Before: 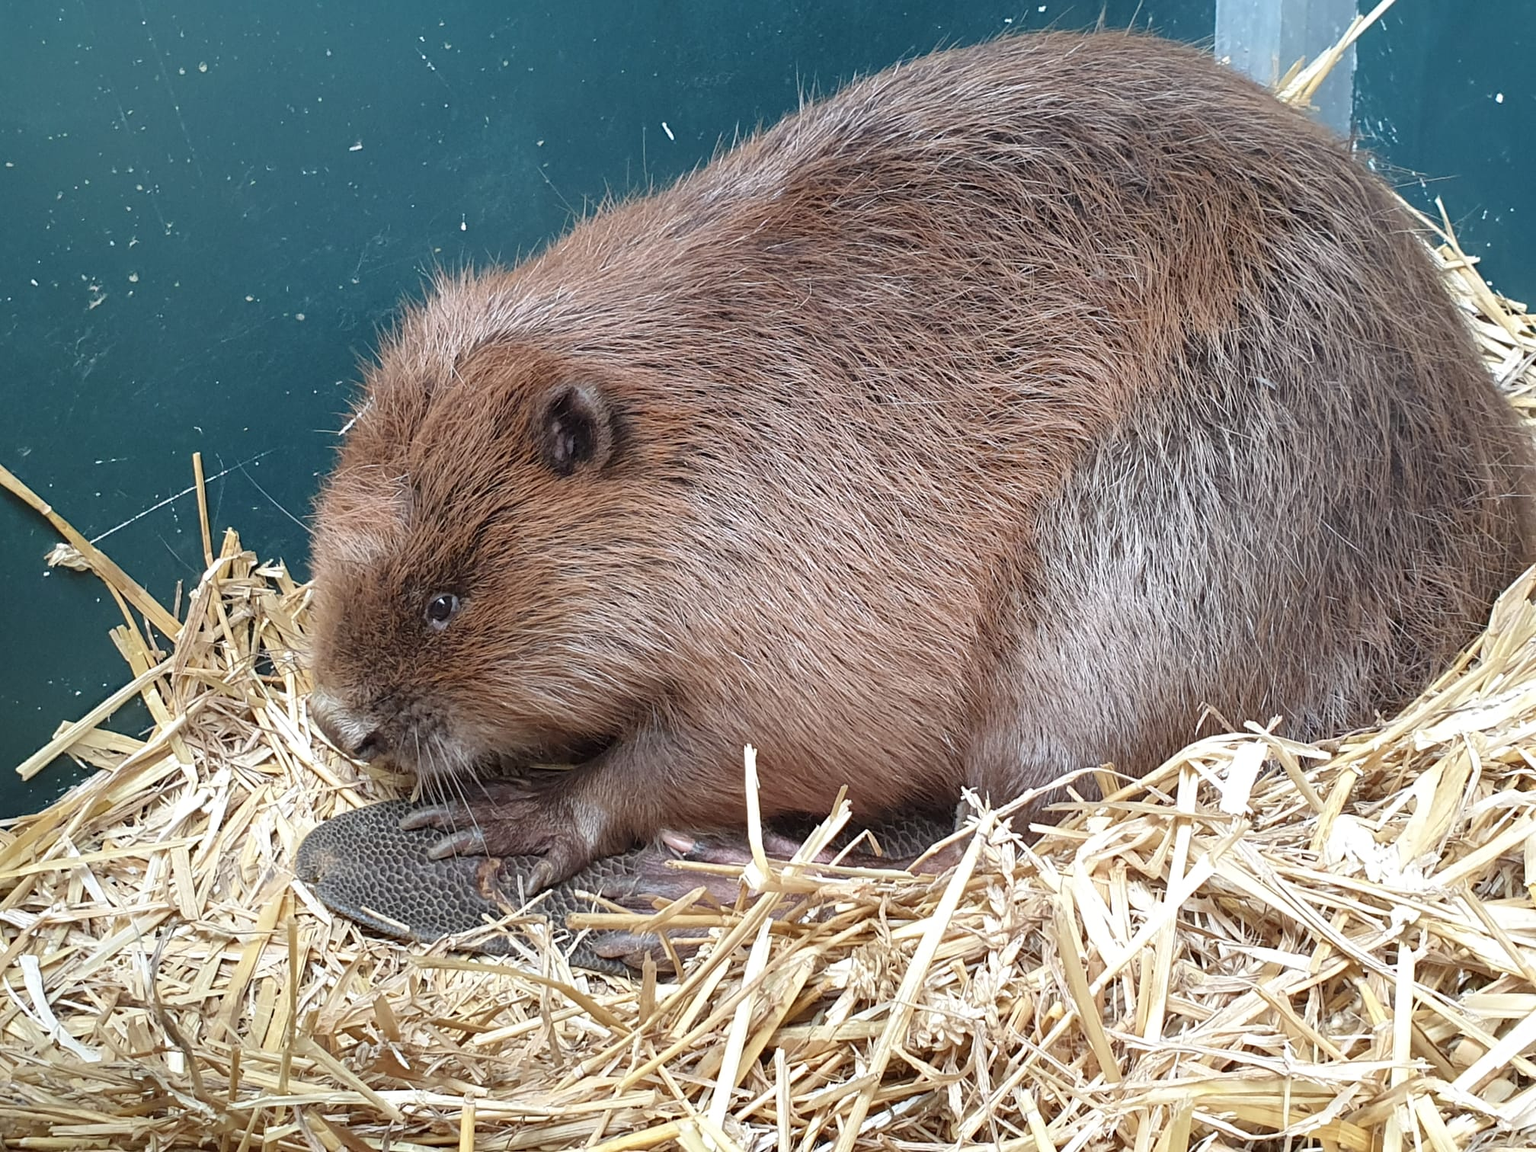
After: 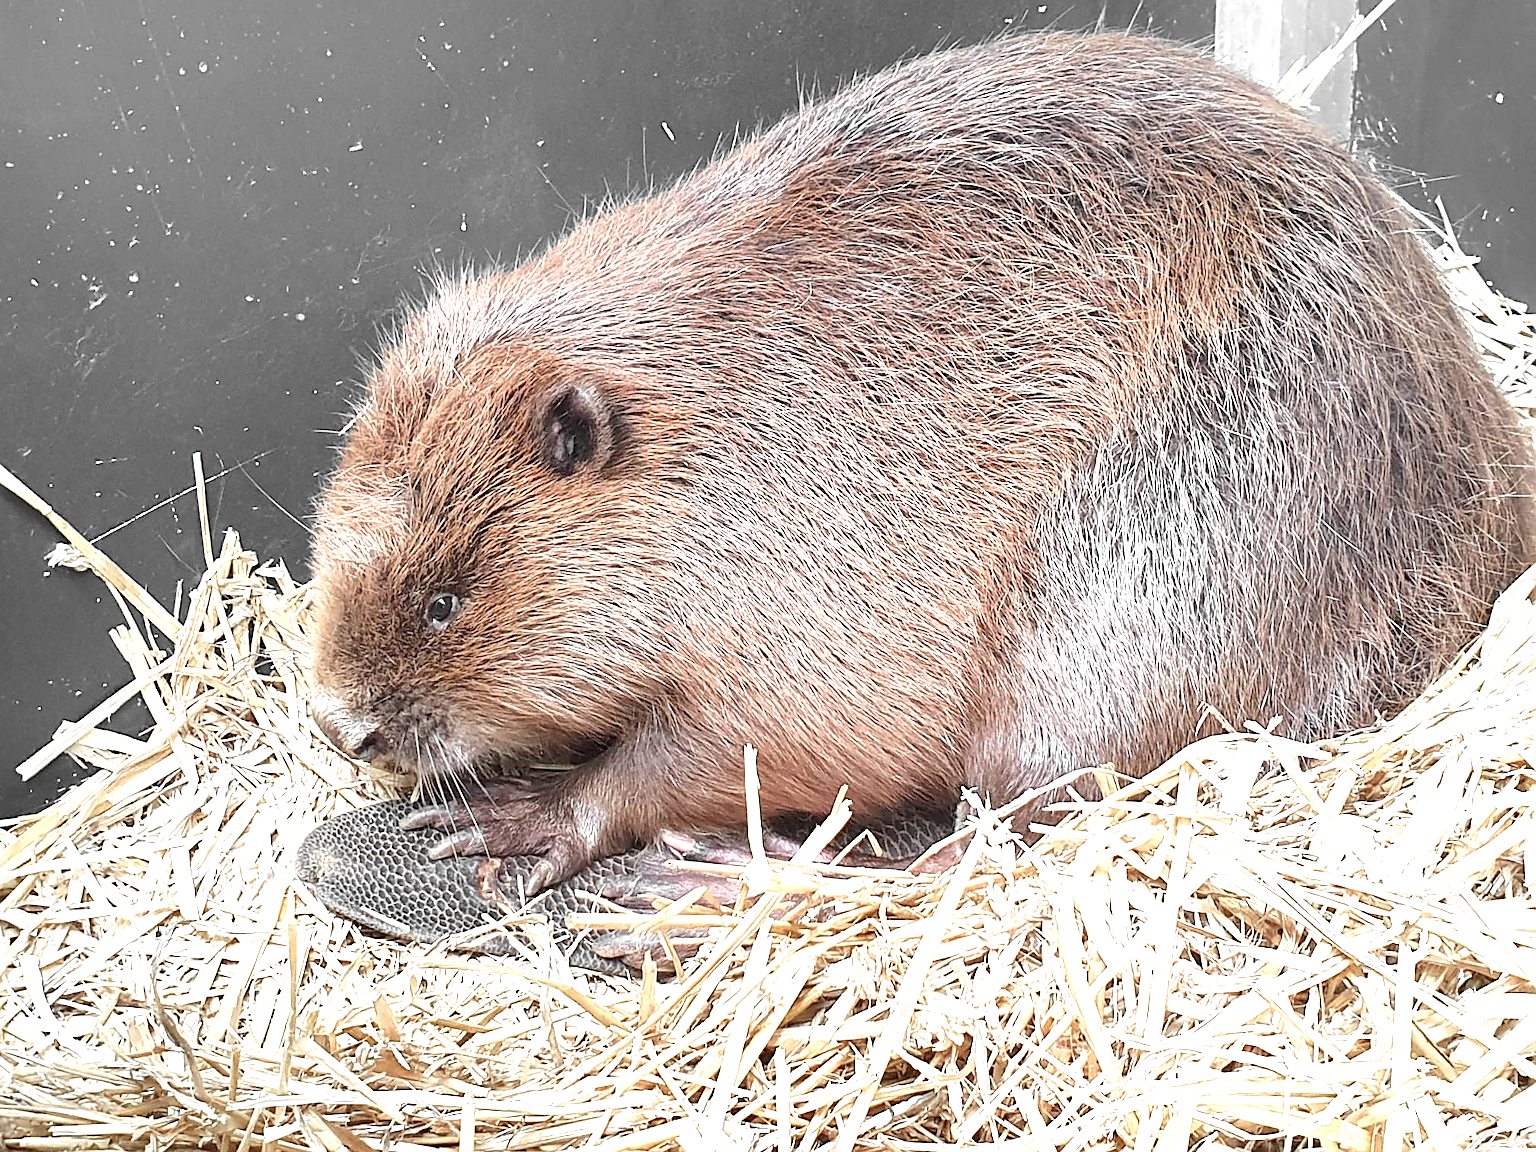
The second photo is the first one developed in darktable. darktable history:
color zones: curves: ch0 [(0, 0.447) (0.184, 0.543) (0.323, 0.476) (0.429, 0.445) (0.571, 0.443) (0.714, 0.451) (0.857, 0.452) (1, 0.447)]; ch1 [(0, 0.464) (0.176, 0.46) (0.287, 0.177) (0.429, 0.002) (0.571, 0) (0.714, 0) (0.857, 0) (1, 0.464)], mix 20%
sharpen: on, module defaults
exposure: black level correction 0, exposure 1.2 EV, compensate highlight preservation false
